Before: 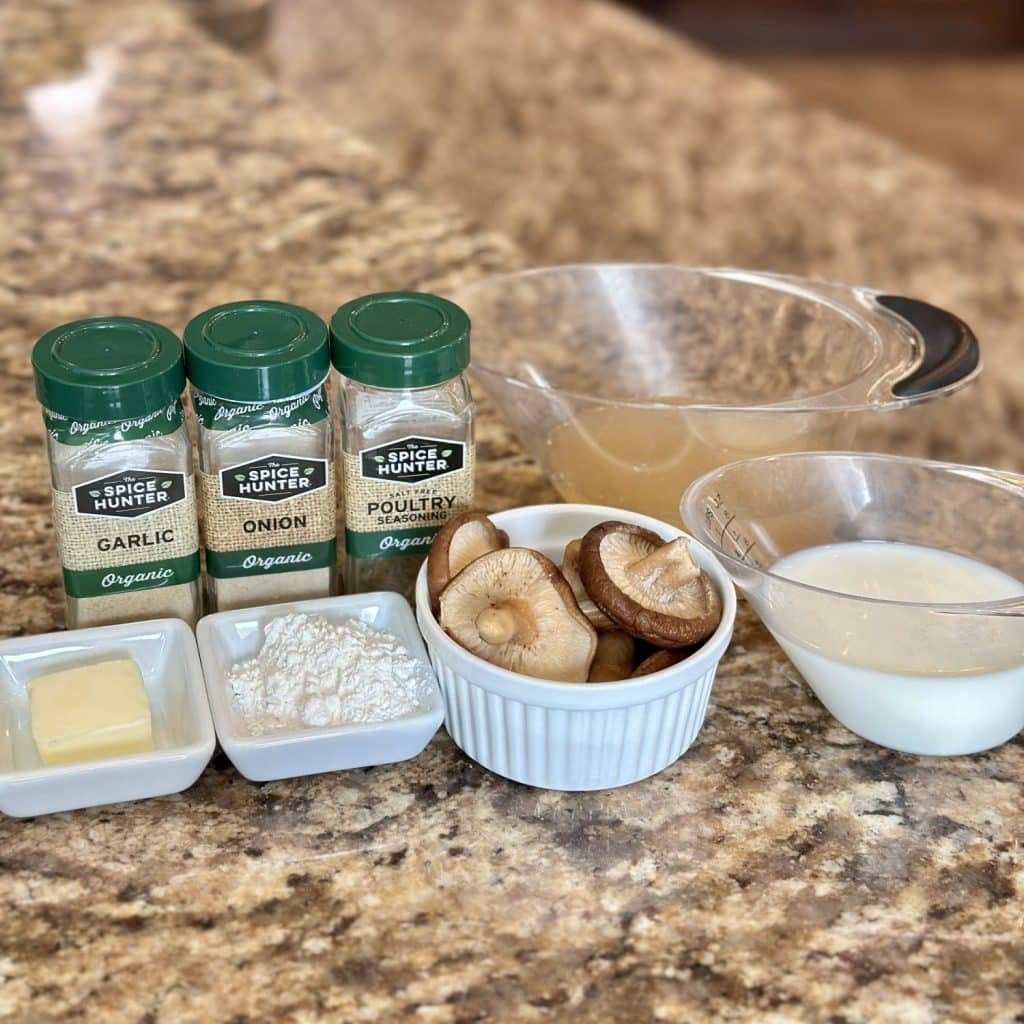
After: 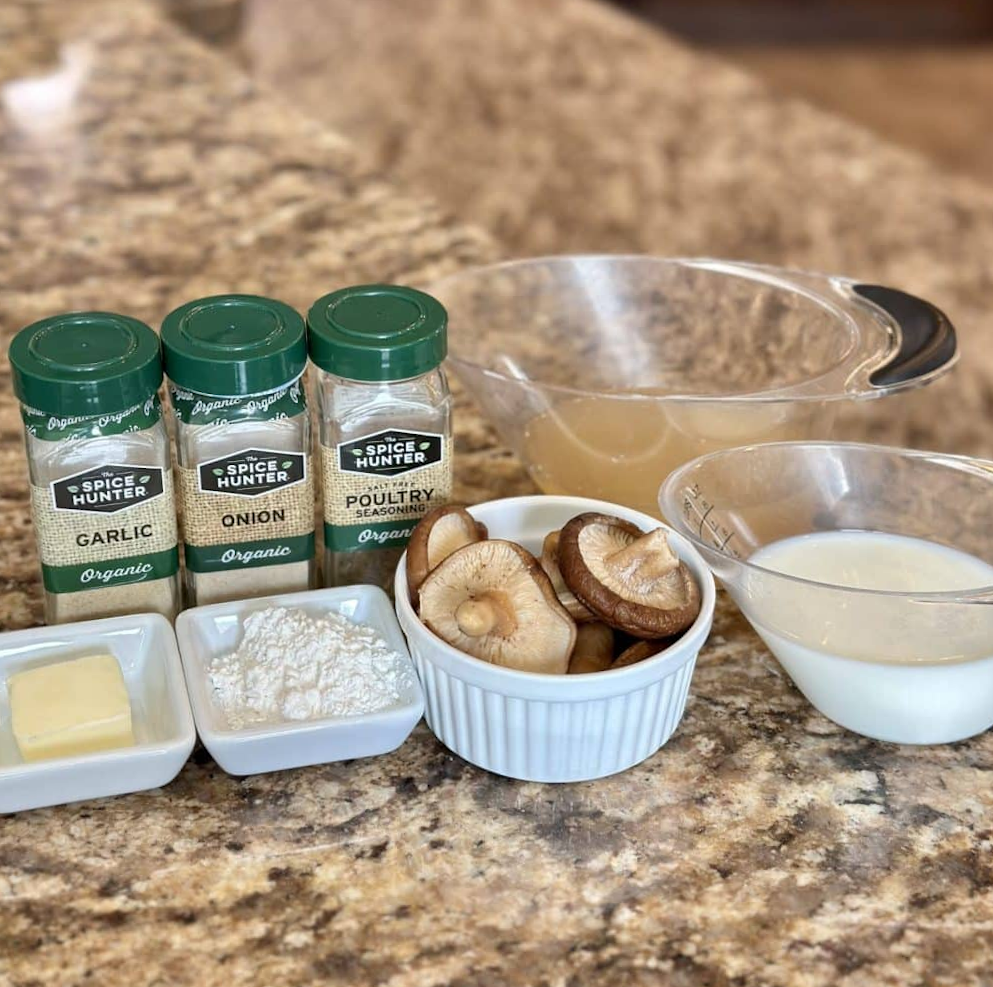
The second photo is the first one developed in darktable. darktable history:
crop: left 1.743%, right 0.268%, bottom 2.011%
rotate and perspective: rotation -0.45°, automatic cropping original format, crop left 0.008, crop right 0.992, crop top 0.012, crop bottom 0.988
